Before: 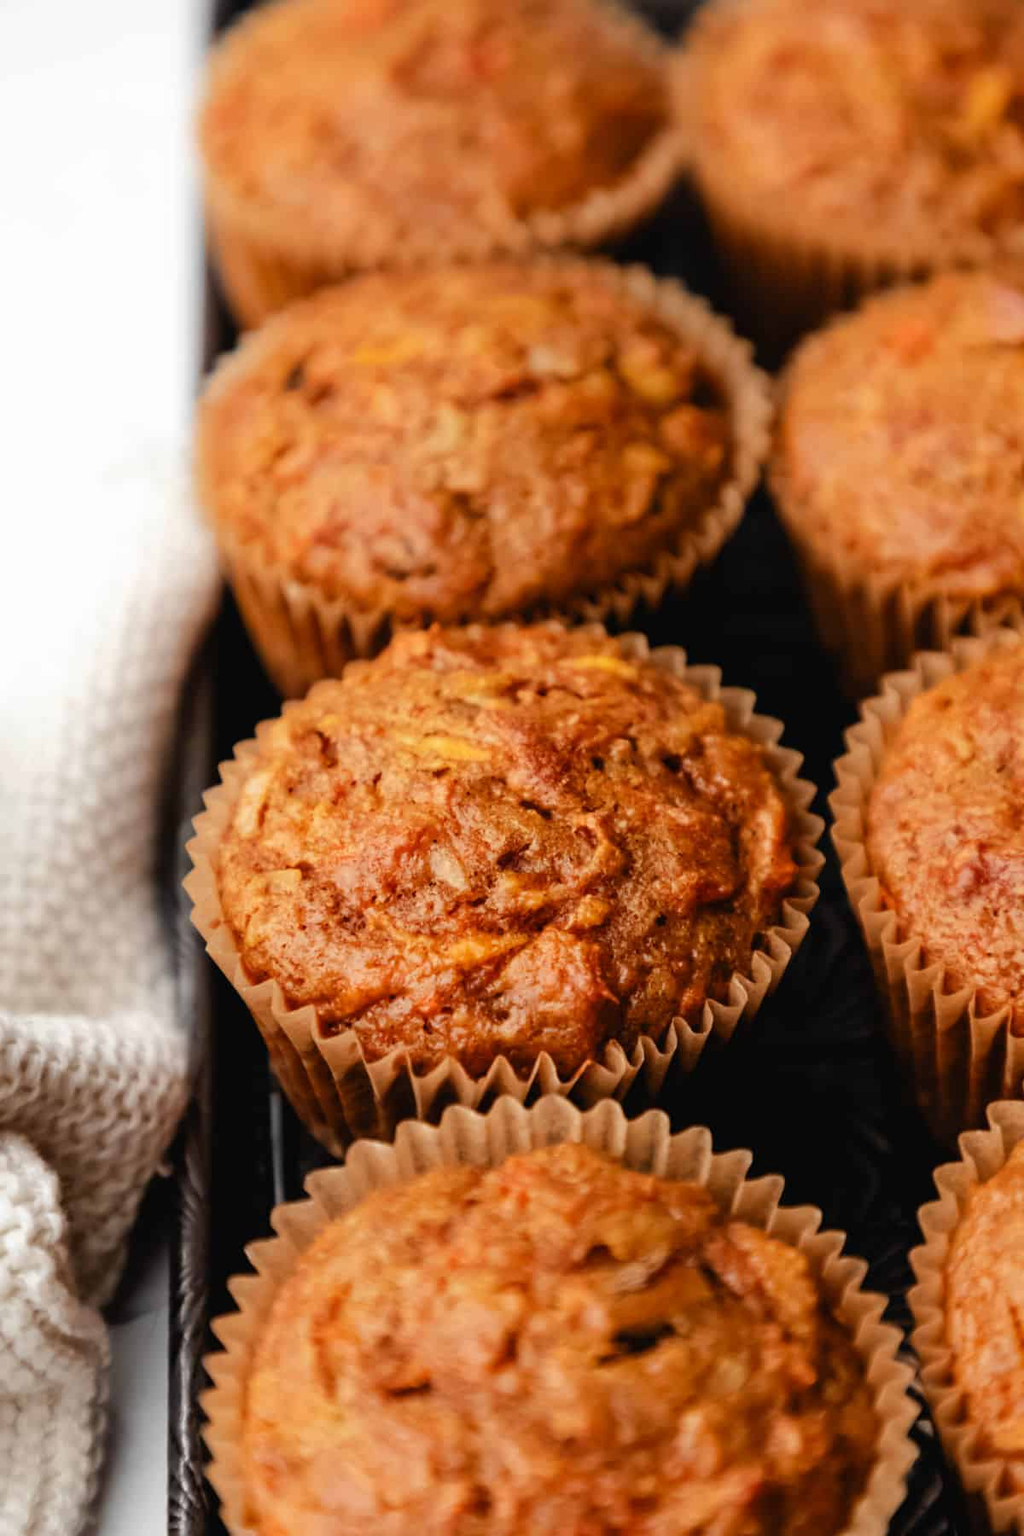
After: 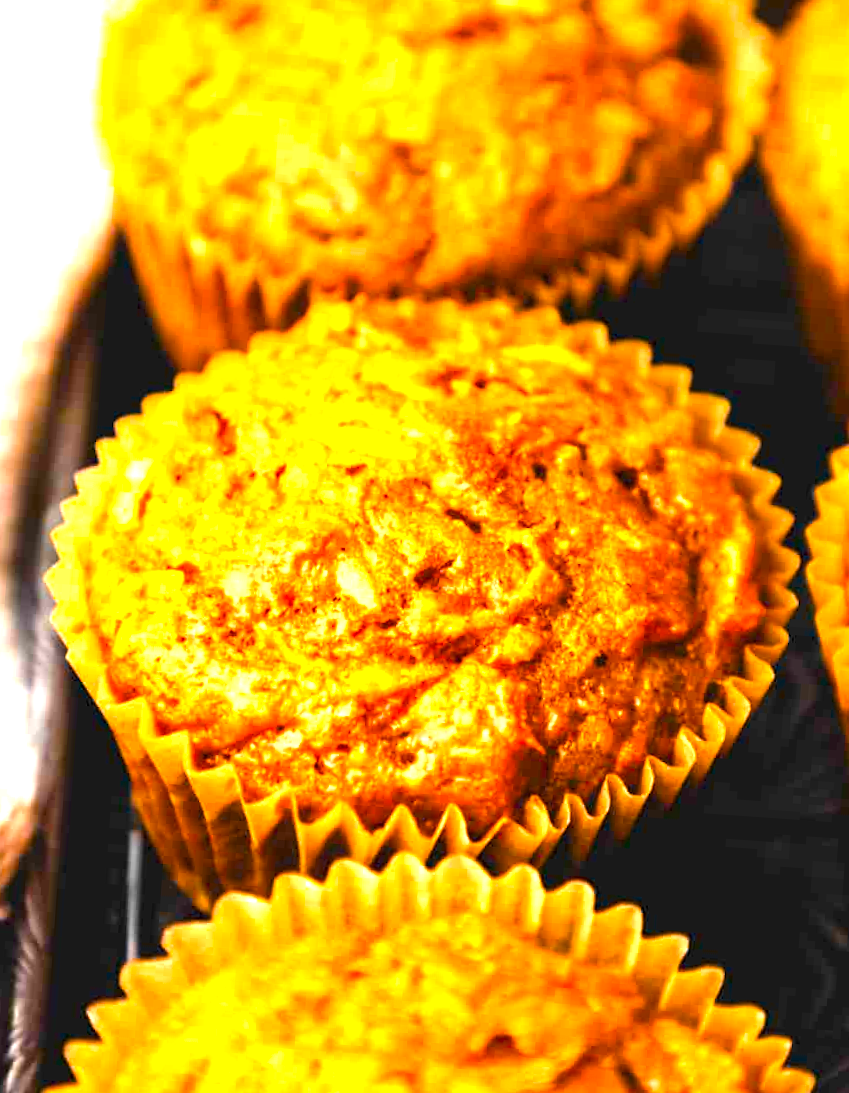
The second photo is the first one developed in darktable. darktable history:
crop and rotate: angle -3.98°, left 9.777%, top 21.274%, right 12.224%, bottom 11.795%
exposure: exposure 2.035 EV, compensate highlight preservation false
color balance rgb: power › hue 74.67°, perceptual saturation grading › global saturation 37.028%, global vibrance 30.156%
